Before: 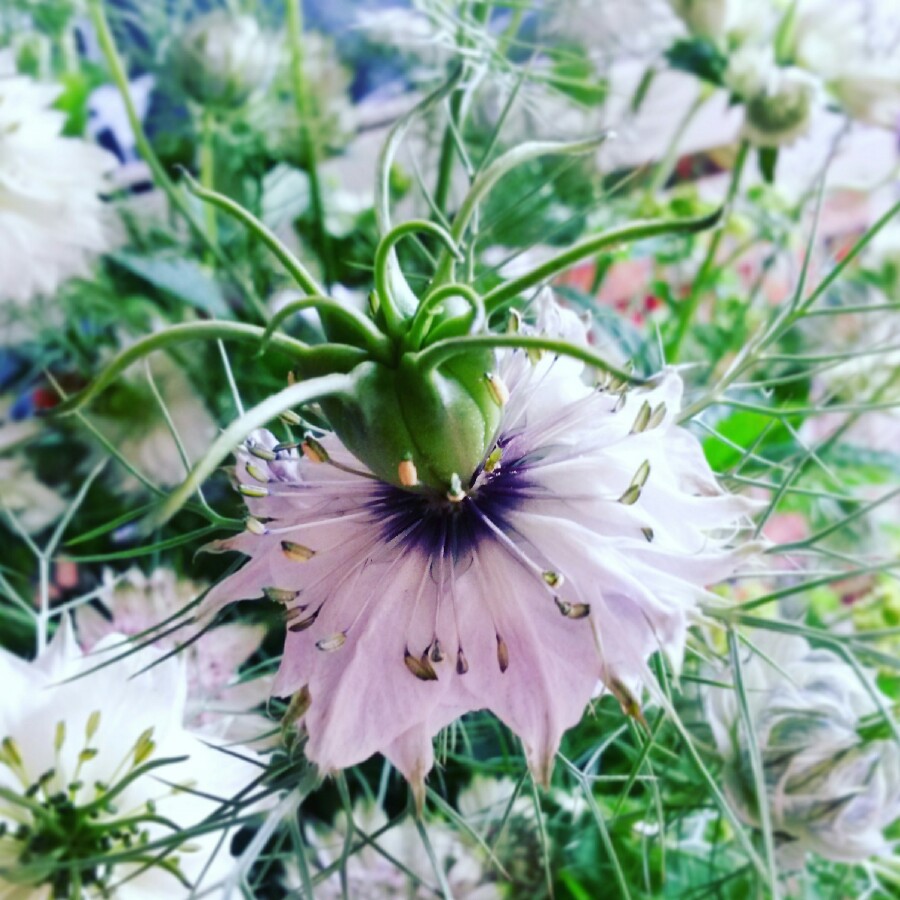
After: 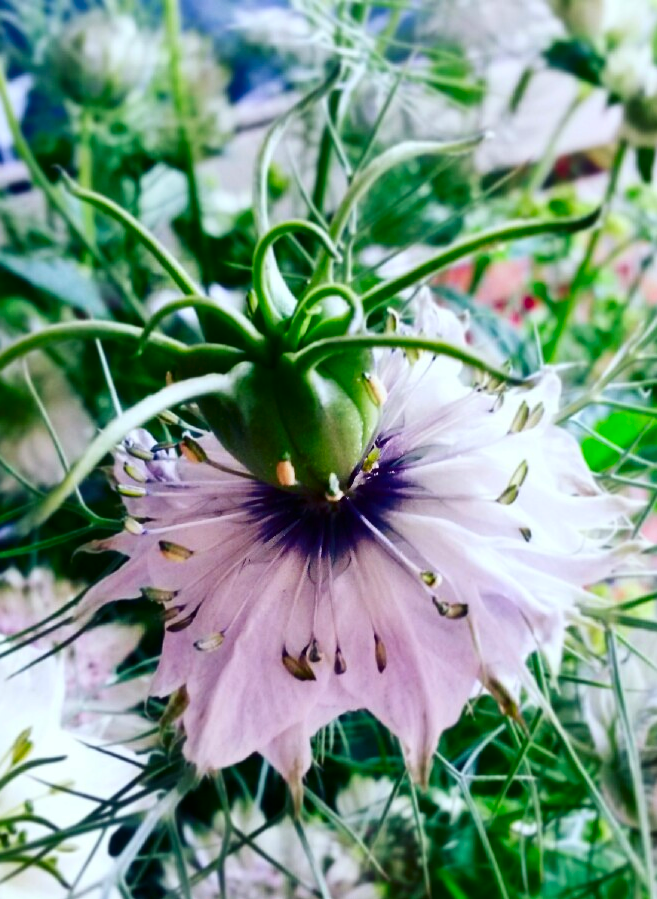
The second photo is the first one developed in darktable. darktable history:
crop: left 13.573%, right 13.321%
contrast brightness saturation: contrast 0.189, brightness -0.112, saturation 0.212
